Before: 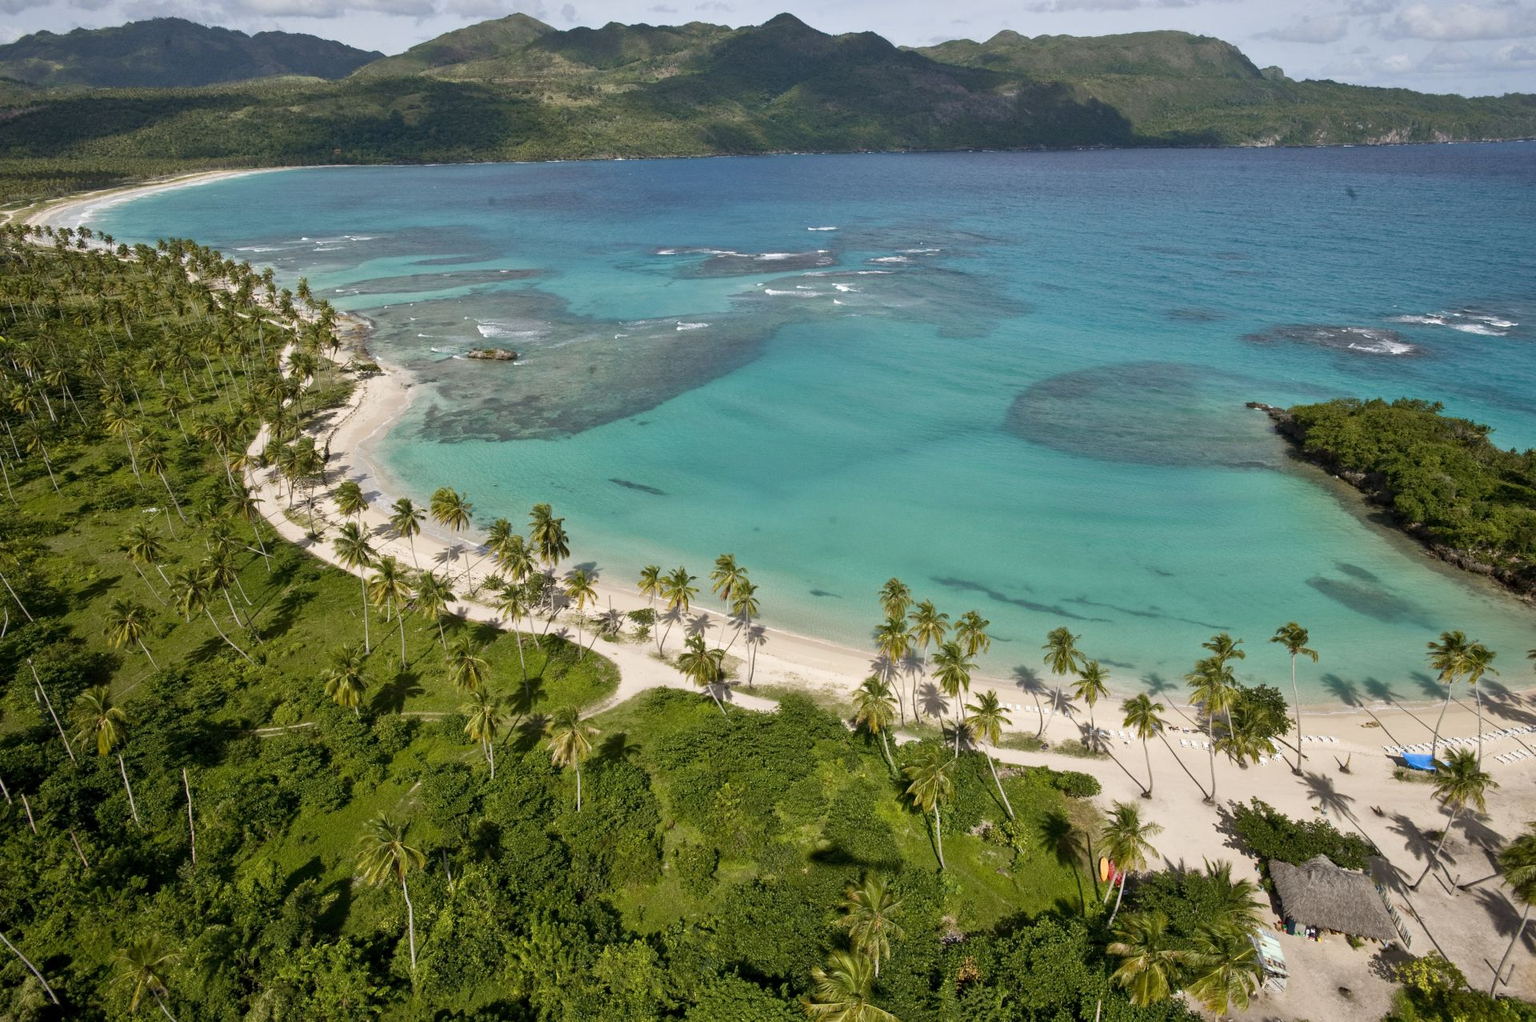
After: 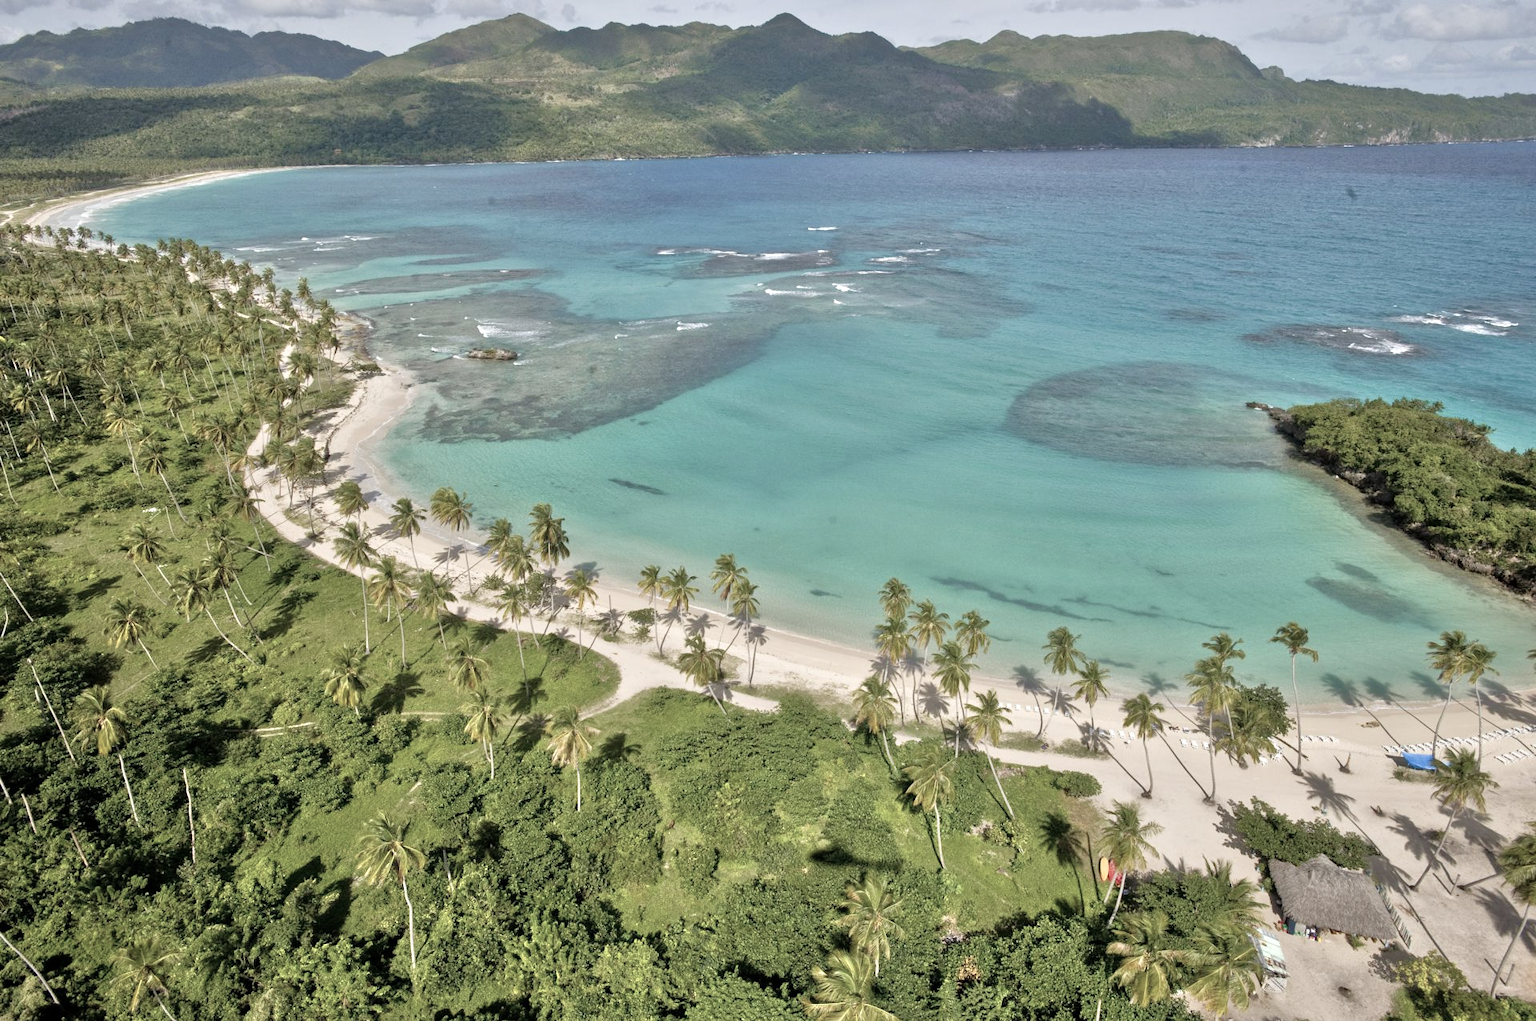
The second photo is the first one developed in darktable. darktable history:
tone equalizer: -7 EV 0.15 EV, -6 EV 0.6 EV, -5 EV 1.15 EV, -4 EV 1.33 EV, -3 EV 1.15 EV, -2 EV 0.6 EV, -1 EV 0.15 EV, mask exposure compensation -0.5 EV
color balance: input saturation 100.43%, contrast fulcrum 14.22%, output saturation 70.41%
